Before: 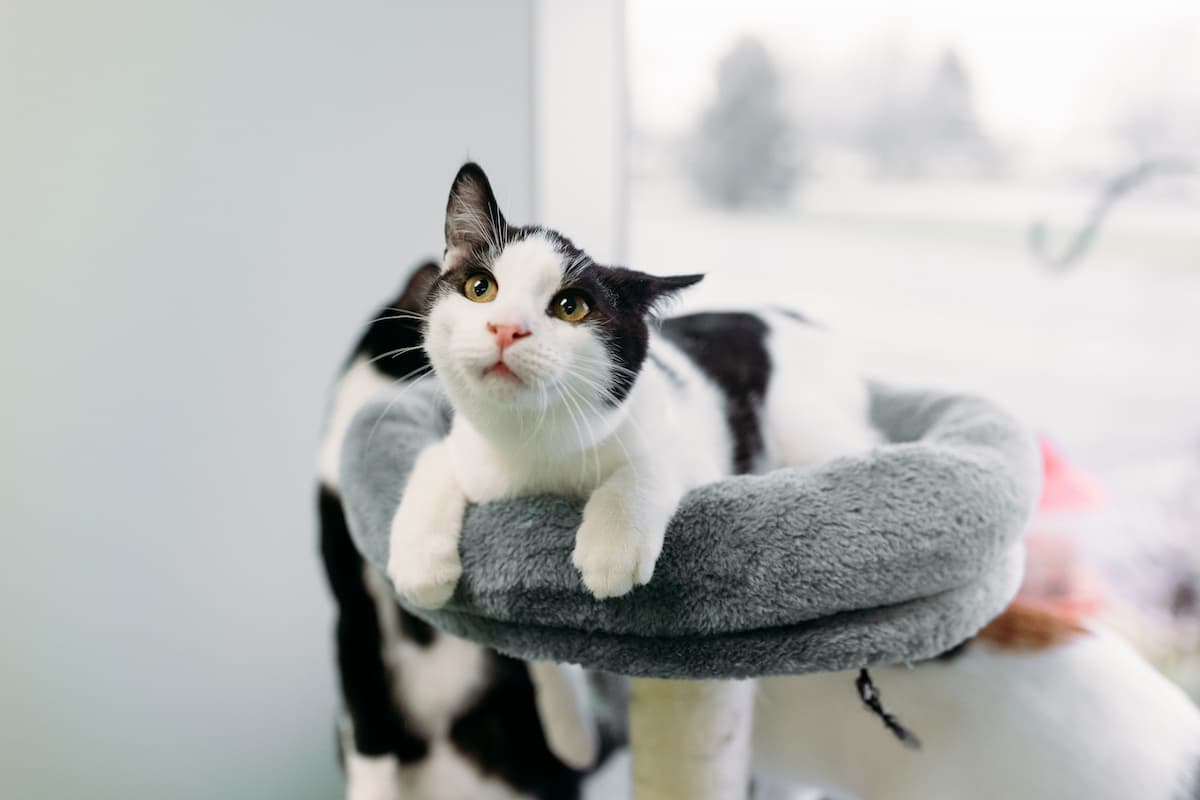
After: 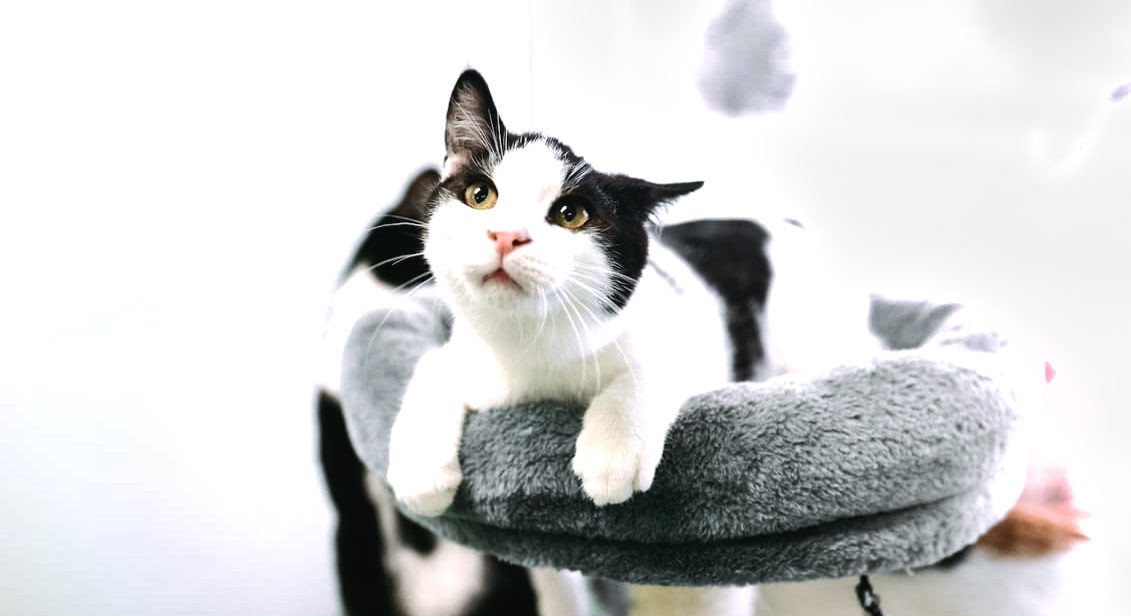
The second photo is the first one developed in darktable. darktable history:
shadows and highlights: radius 44.78, white point adjustment 6.64, compress 79.65%, highlights color adjustment 78.42%, soften with gaussian
crop and rotate: angle 0.03°, top 11.643%, right 5.651%, bottom 11.189%
color balance rgb: shadows lift › chroma 2%, shadows lift › hue 135.47°, highlights gain › chroma 2%, highlights gain › hue 291.01°, global offset › luminance 0.5%, perceptual saturation grading › global saturation -10.8%, perceptual saturation grading › highlights -26.83%, perceptual saturation grading › shadows 21.25%, perceptual brilliance grading › highlights 17.77%, perceptual brilliance grading › mid-tones 31.71%, perceptual brilliance grading › shadows -31.01%, global vibrance 24.91%
